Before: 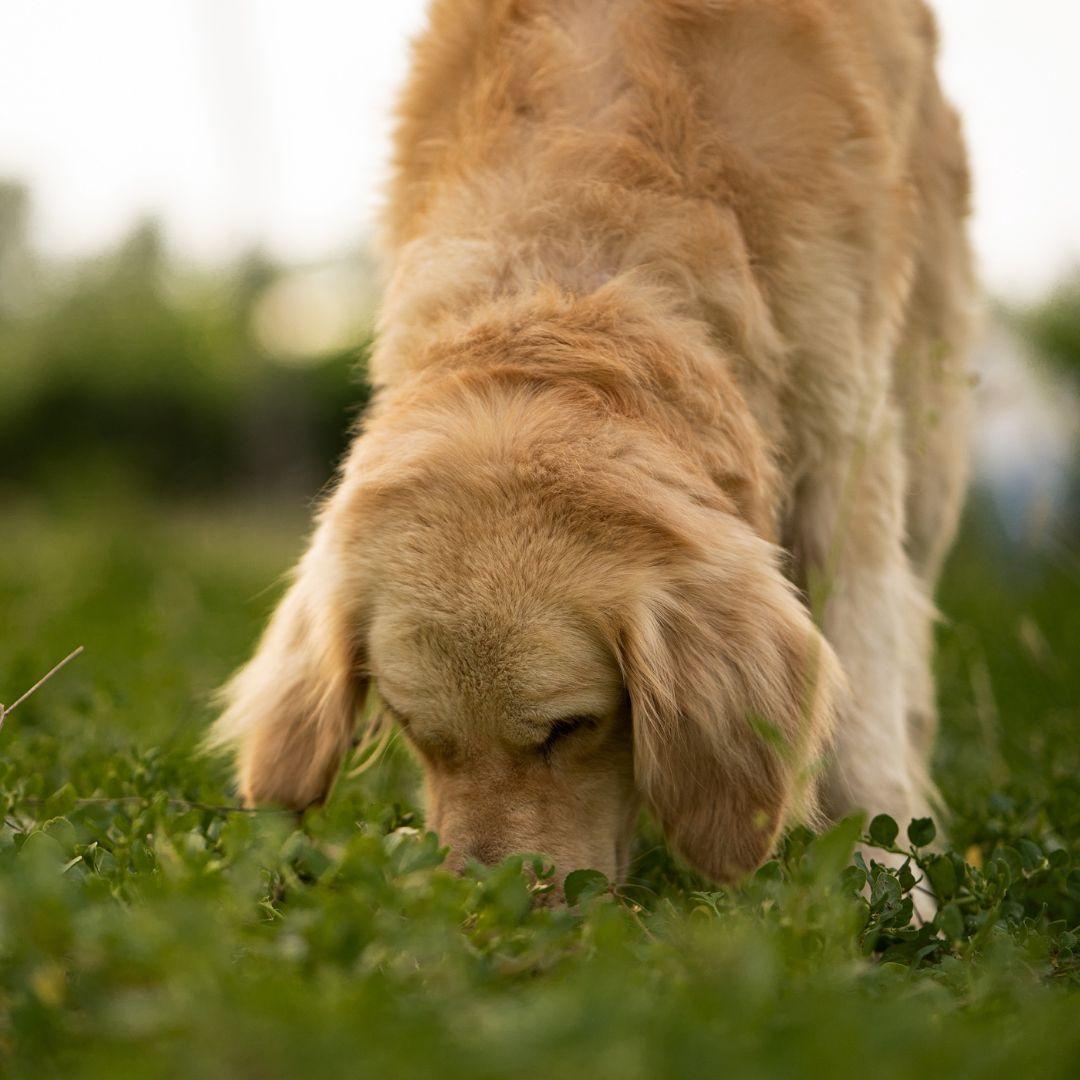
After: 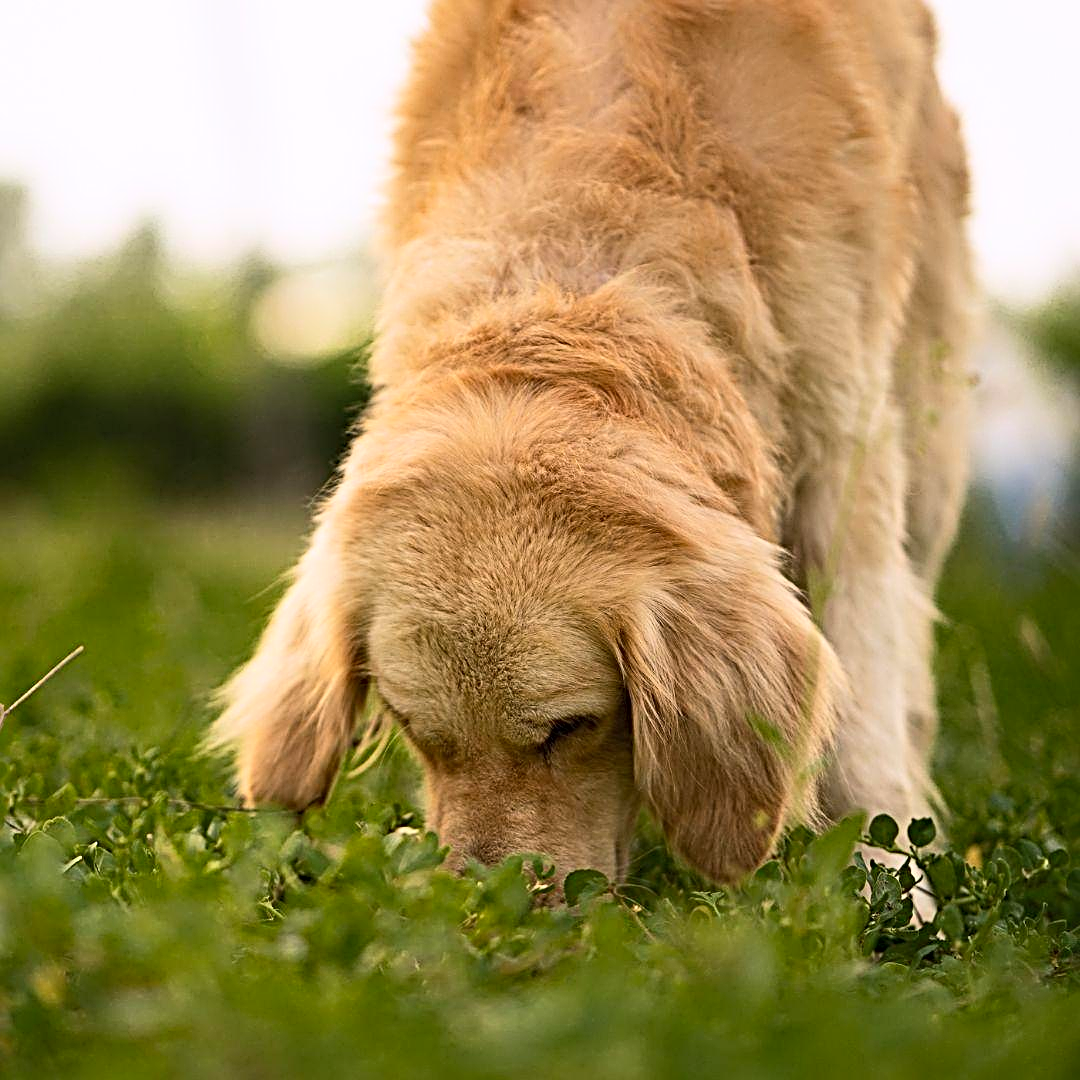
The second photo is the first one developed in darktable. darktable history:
sharpen: radius 3.69, amount 0.928
contrast brightness saturation: contrast 0.2, brightness 0.16, saturation 0.22
white balance: red 1.009, blue 1.027
exposure: exposure -0.064 EV, compensate highlight preservation false
